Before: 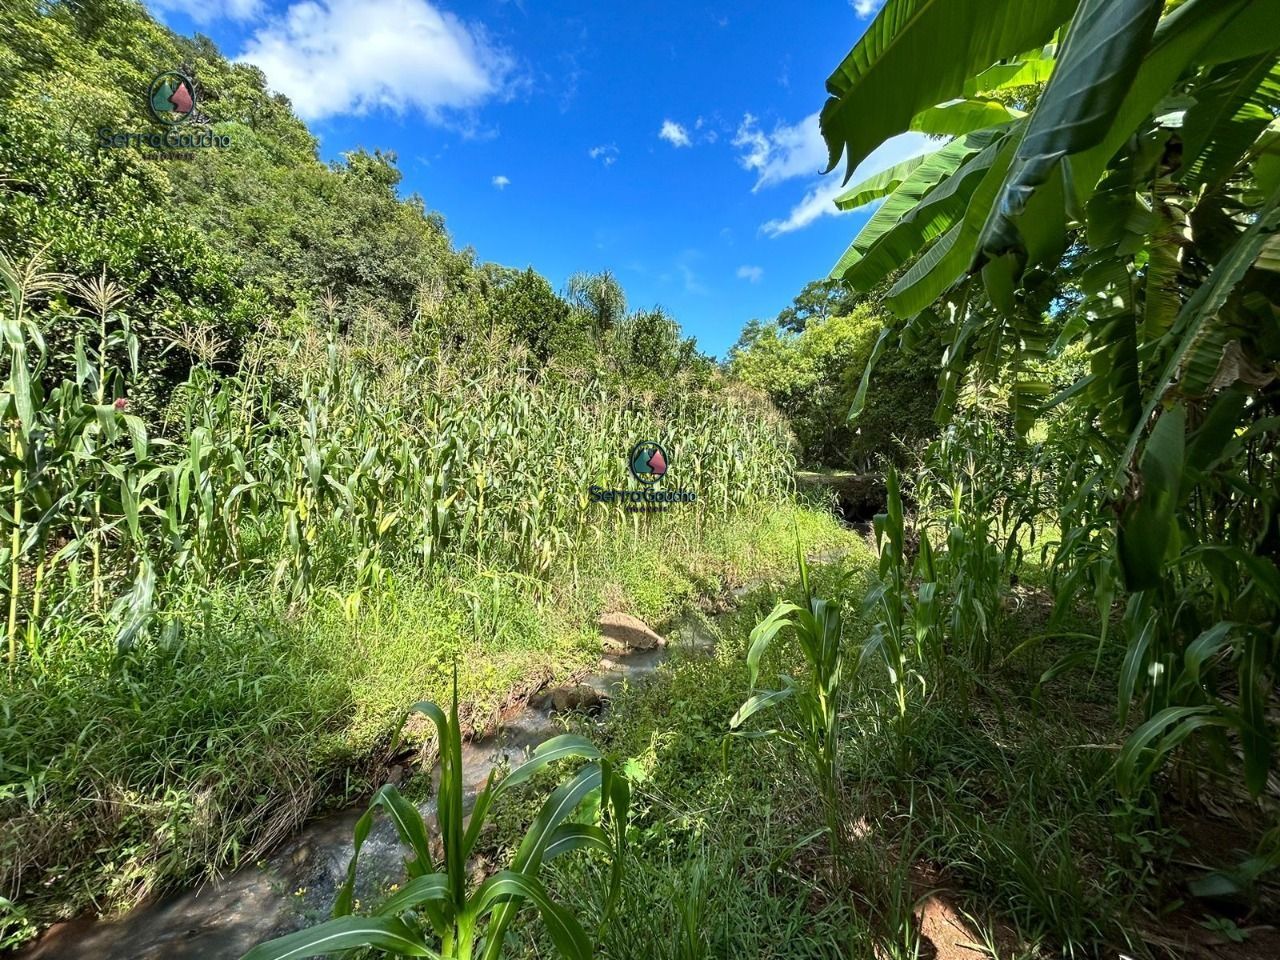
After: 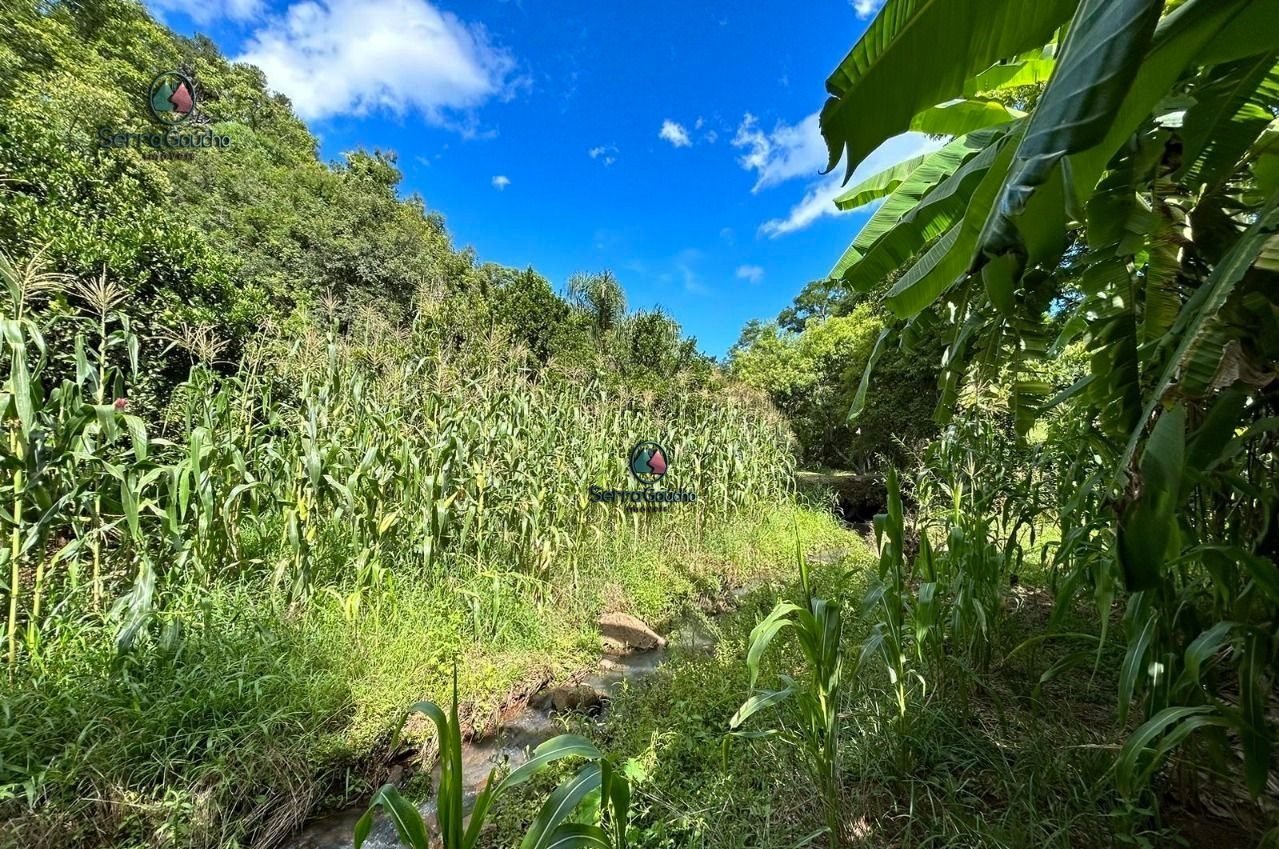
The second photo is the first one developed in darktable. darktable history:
crop and rotate: top 0%, bottom 11.49%
exposure: compensate highlight preservation false
haze removal: adaptive false
